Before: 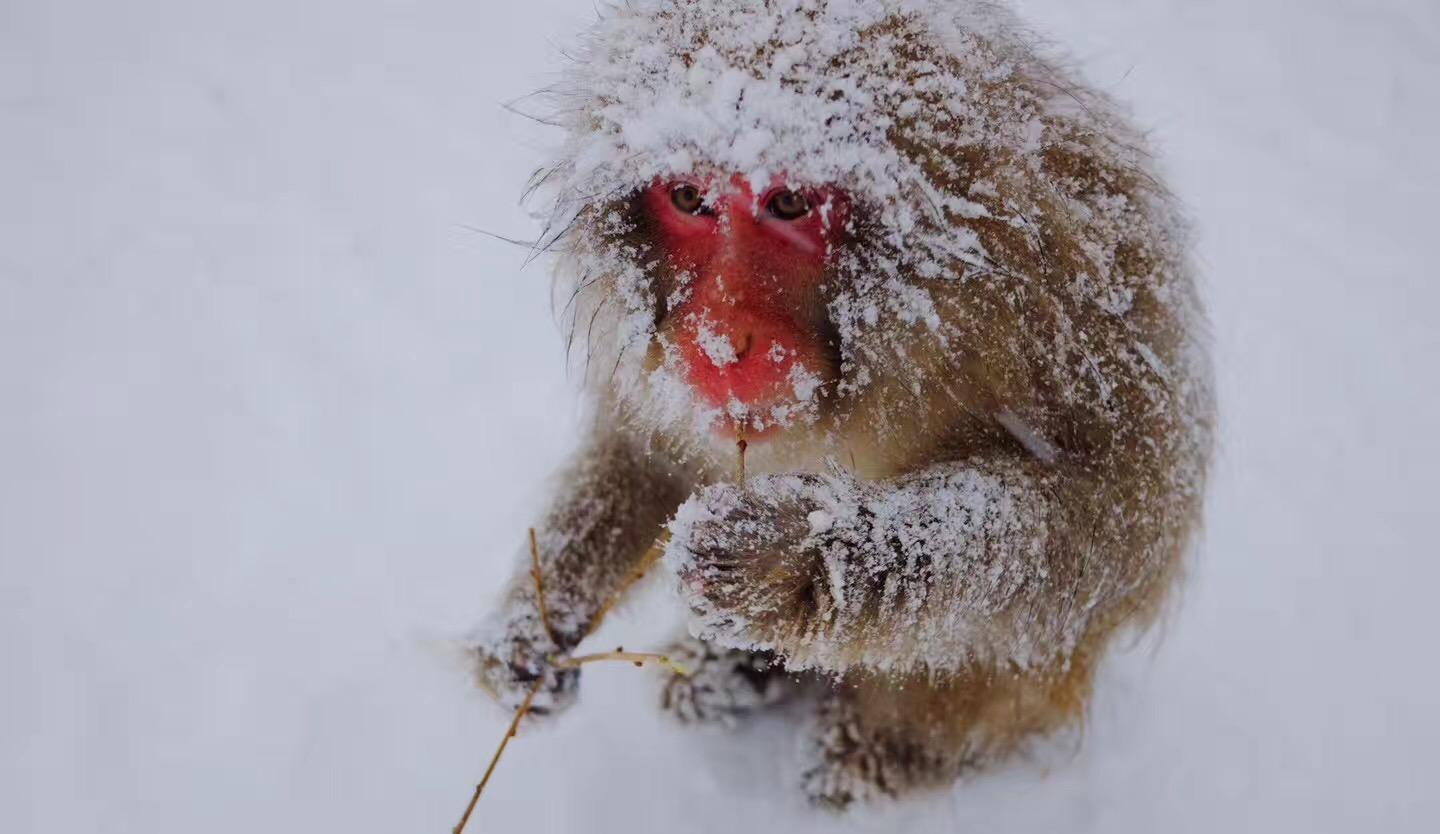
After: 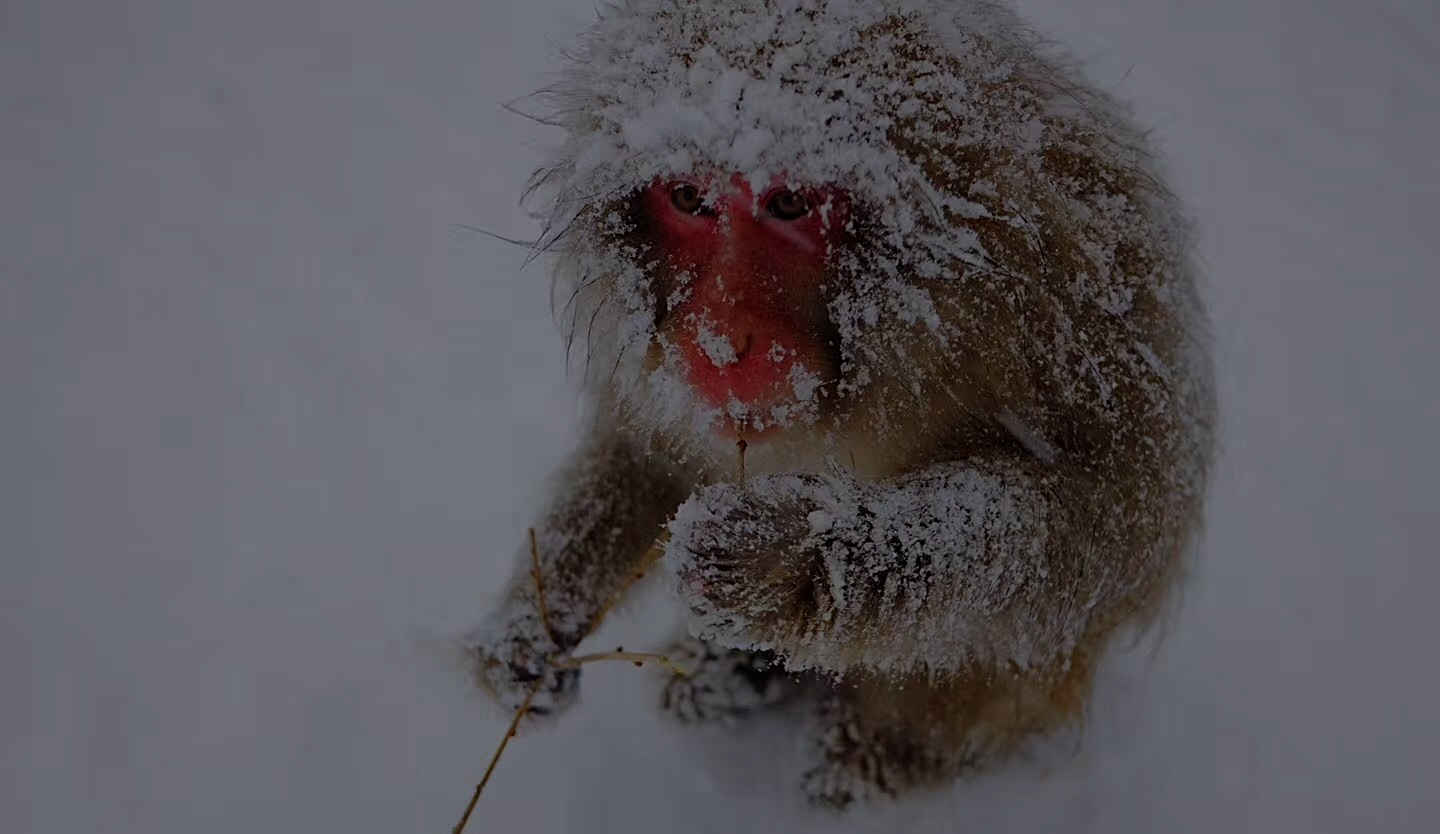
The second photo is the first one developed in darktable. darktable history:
sharpen: on, module defaults
tone equalizer: -8 EV -1.97 EV, -7 EV -1.98 EV, -6 EV -1.97 EV, -5 EV -1.99 EV, -4 EV -1.98 EV, -3 EV -2 EV, -2 EV -1.98 EV, -1 EV -1.61 EV, +0 EV -2 EV, edges refinement/feathering 500, mask exposure compensation -1.57 EV, preserve details no
